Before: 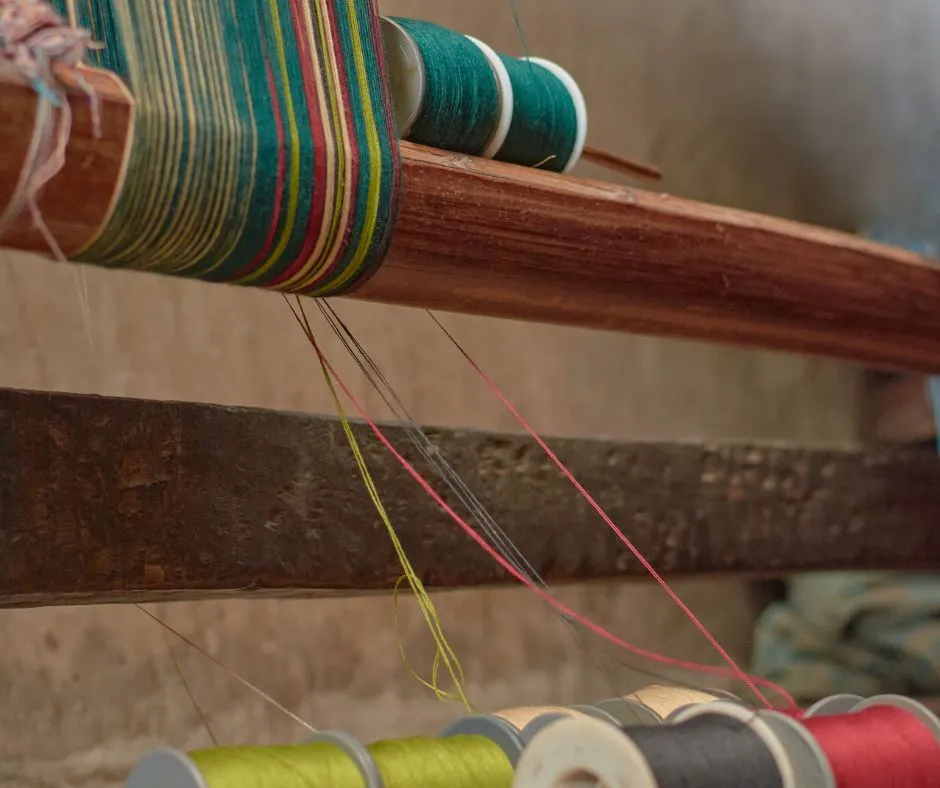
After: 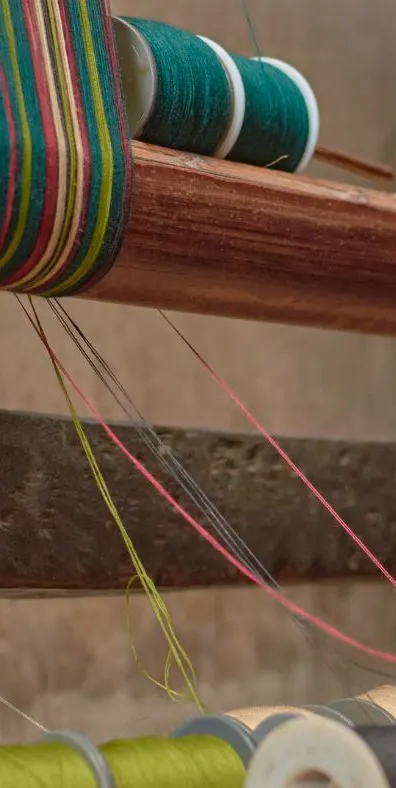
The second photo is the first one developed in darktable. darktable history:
crop: left 28.583%, right 29.231%
white balance: red 0.983, blue 1.036
color zones: curves: ch0 [(0, 0.465) (0.092, 0.596) (0.289, 0.464) (0.429, 0.453) (0.571, 0.464) (0.714, 0.455) (0.857, 0.462) (1, 0.465)]
